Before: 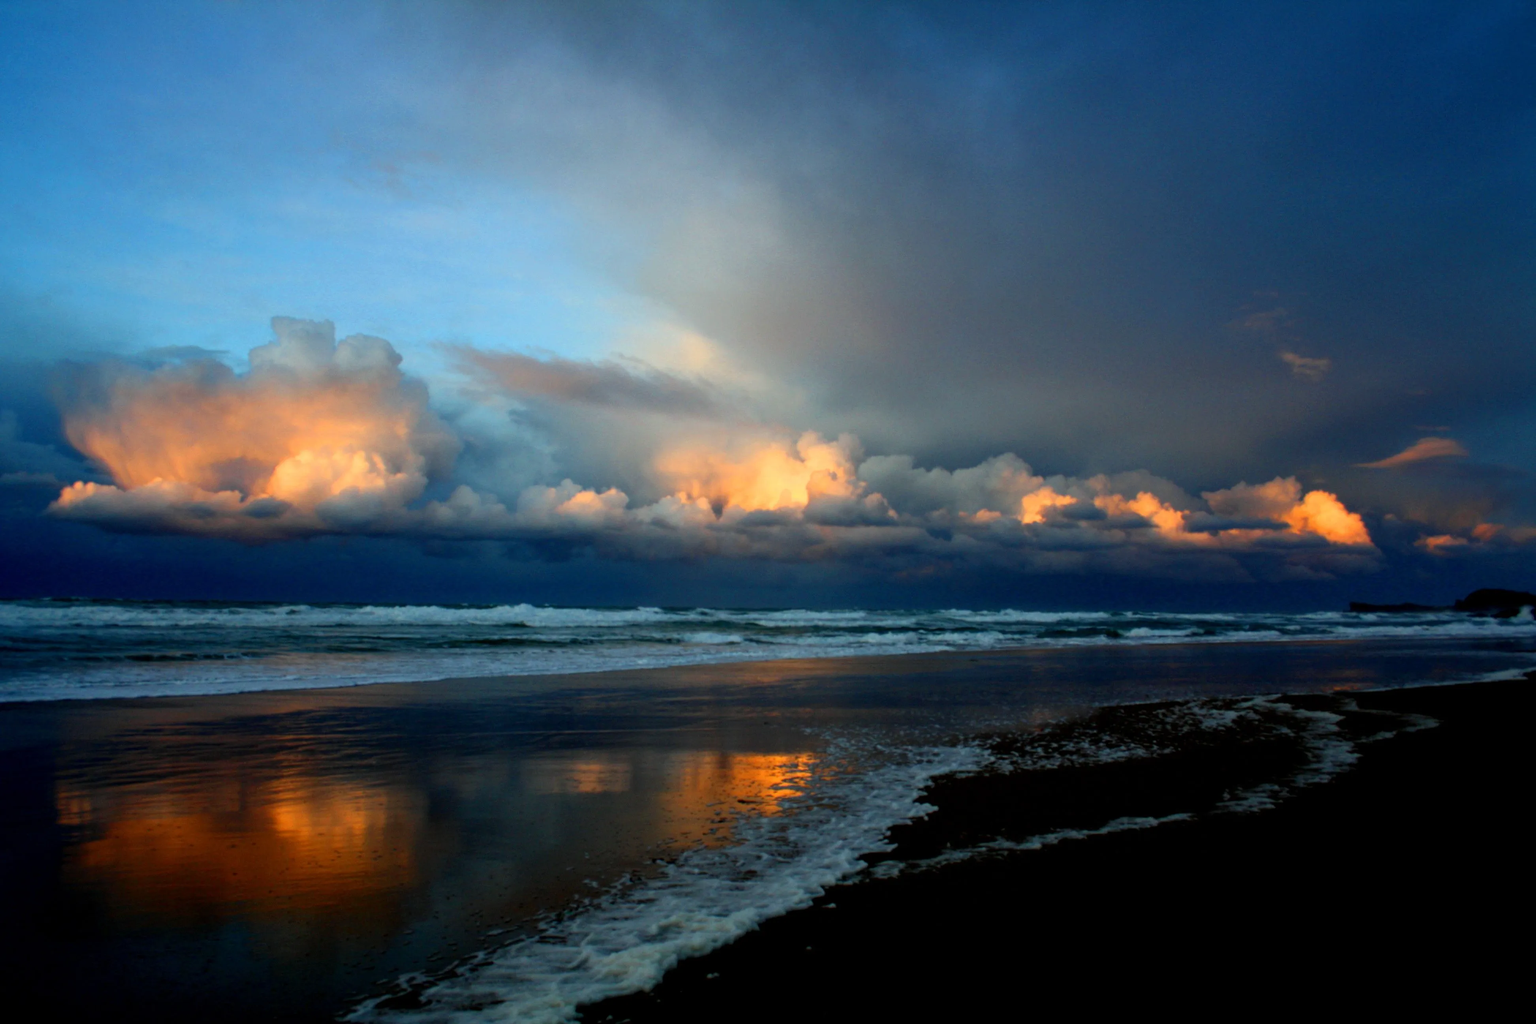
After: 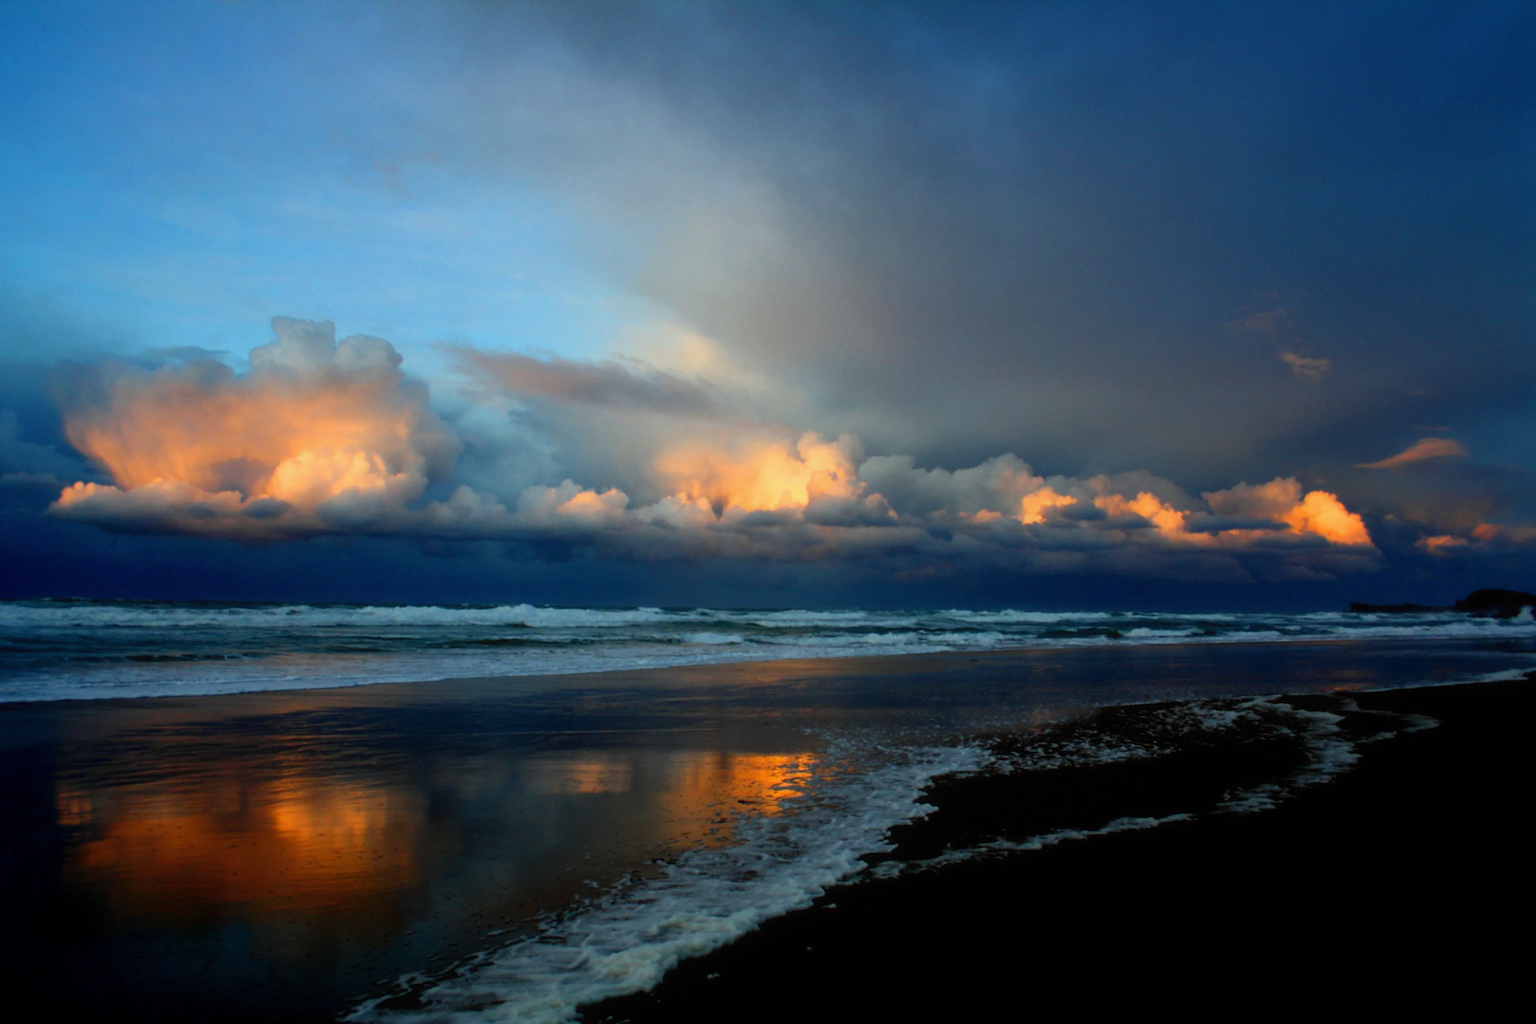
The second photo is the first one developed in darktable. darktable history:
shadows and highlights: shadows 21.04, highlights -36.41, soften with gaussian
tone equalizer: edges refinement/feathering 500, mask exposure compensation -1.57 EV, preserve details no
contrast equalizer: y [[0.5, 0.542, 0.583, 0.625, 0.667, 0.708], [0.5 ×6], [0.5 ×6], [0 ×6], [0 ×6]], mix -0.283
sharpen: on, module defaults
